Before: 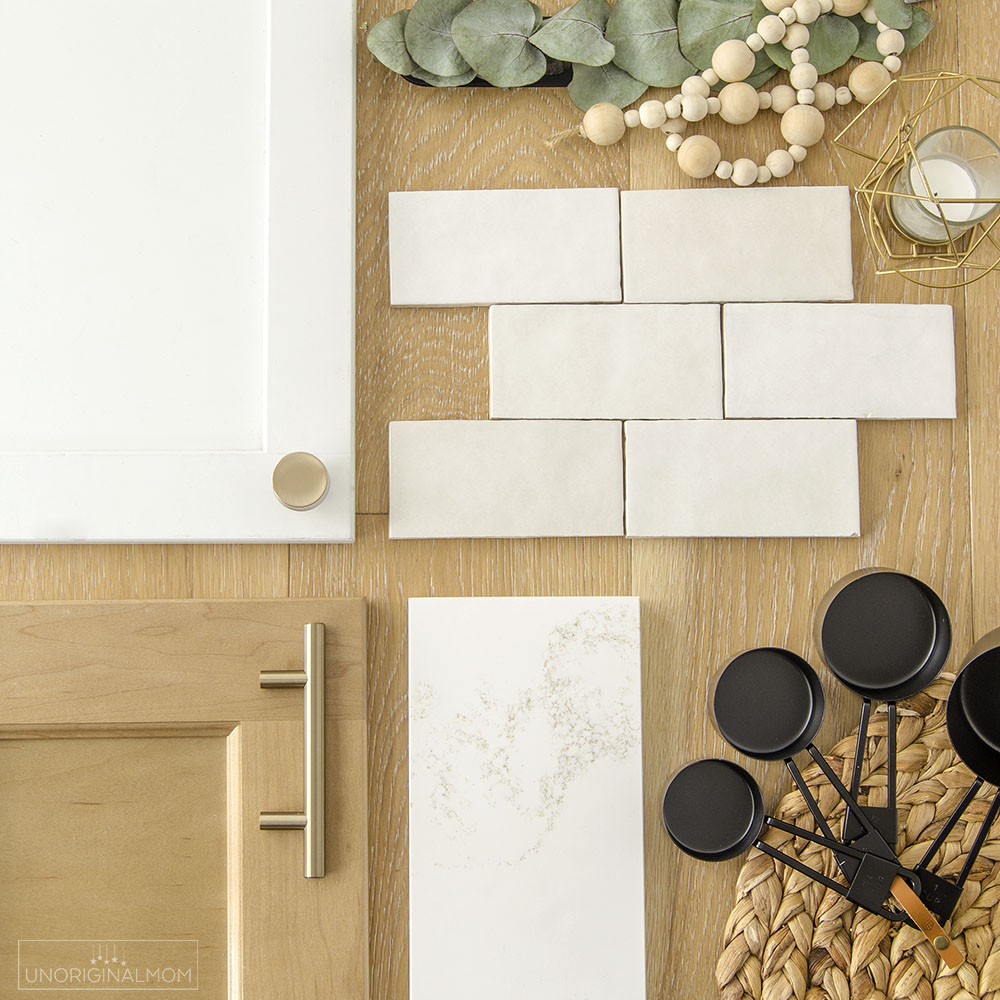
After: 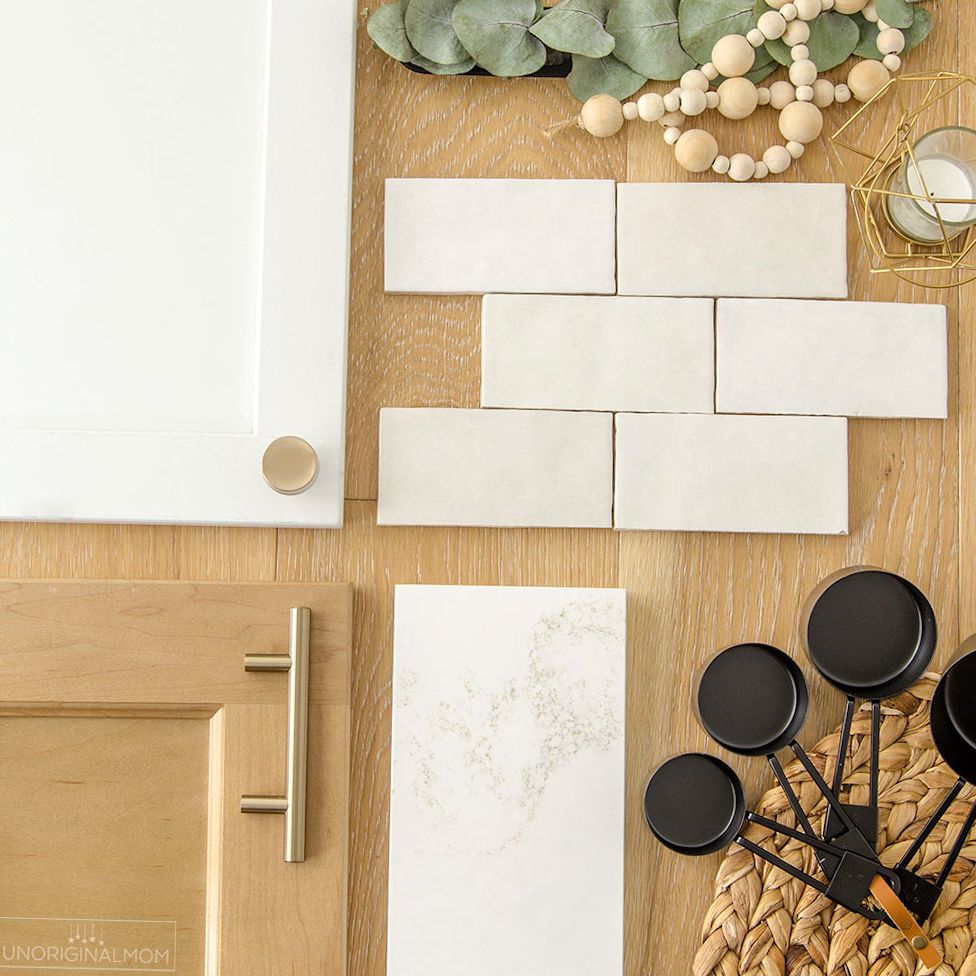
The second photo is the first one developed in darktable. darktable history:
crop and rotate: angle -1.41°
